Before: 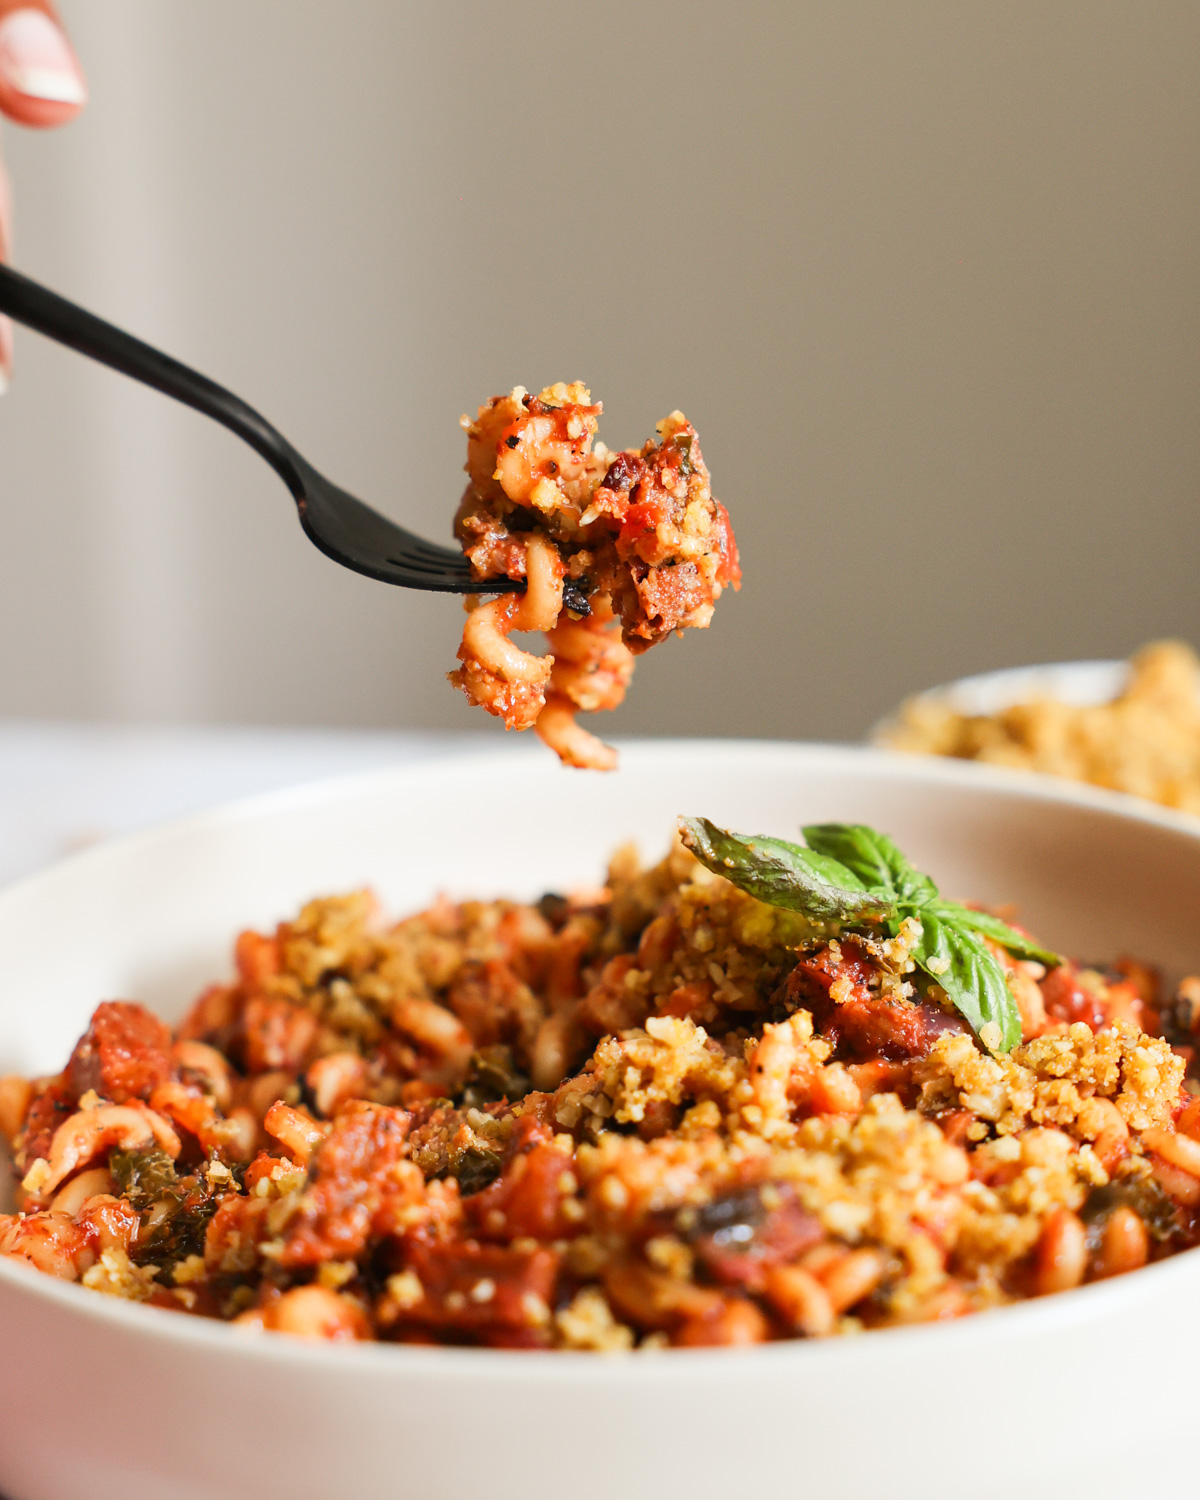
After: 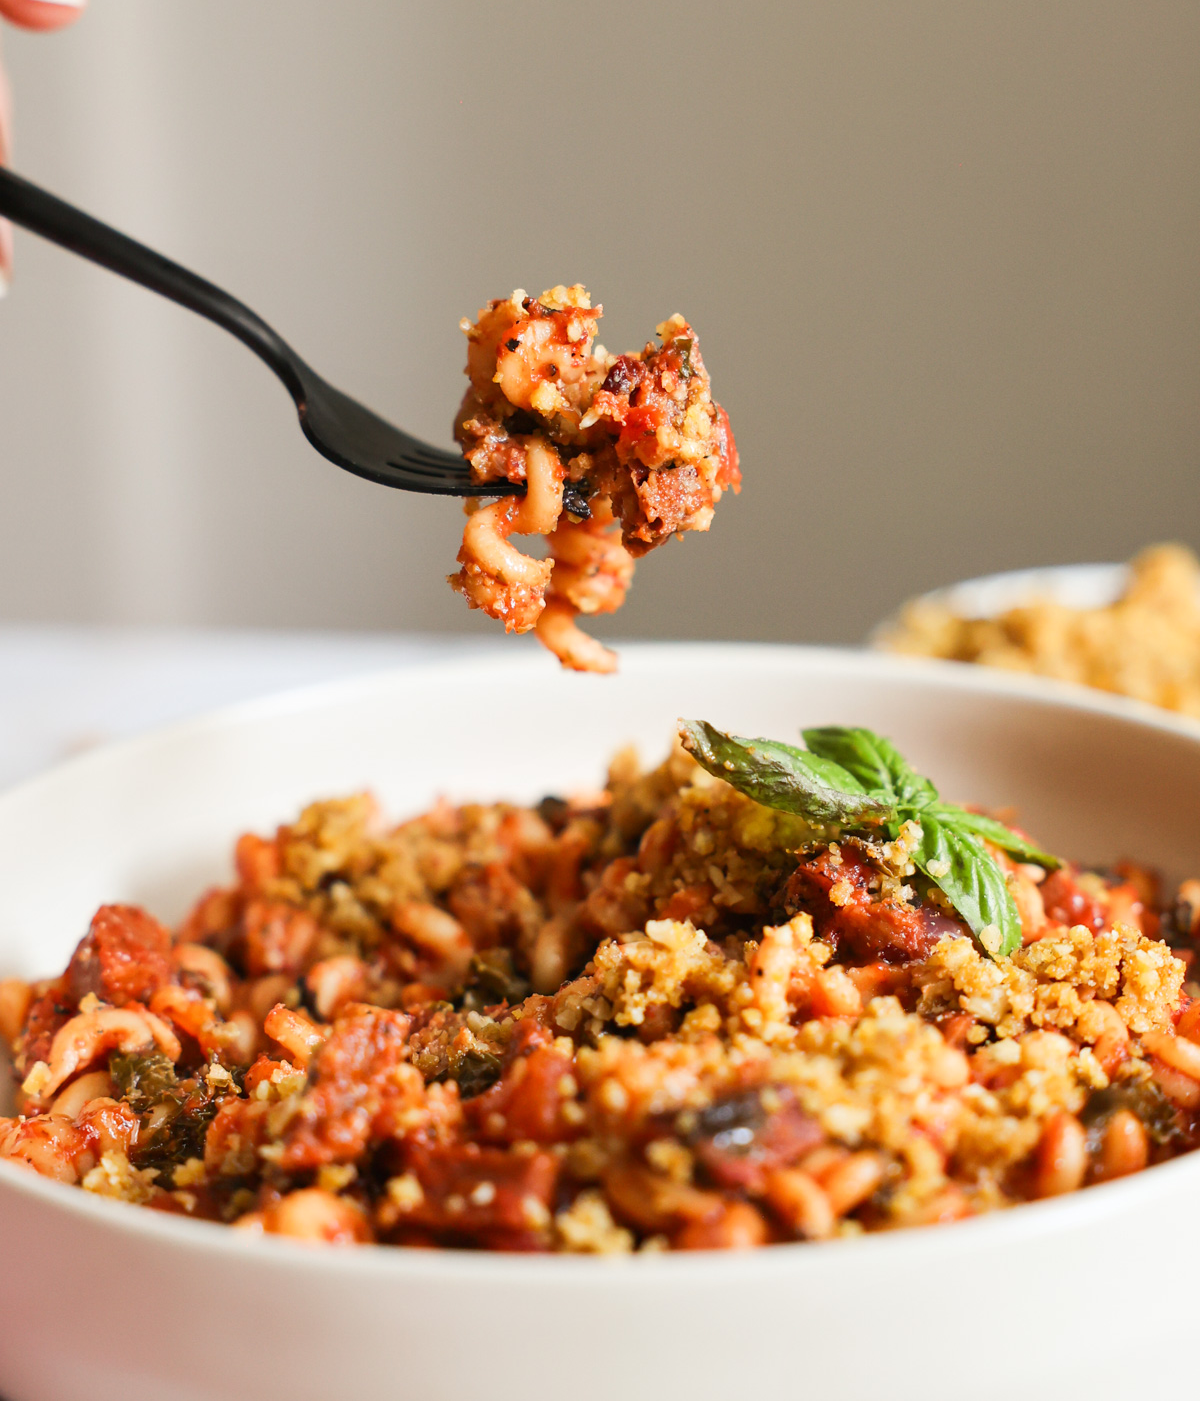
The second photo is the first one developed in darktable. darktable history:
crop and rotate: top 6.542%
tone equalizer: mask exposure compensation -0.499 EV
